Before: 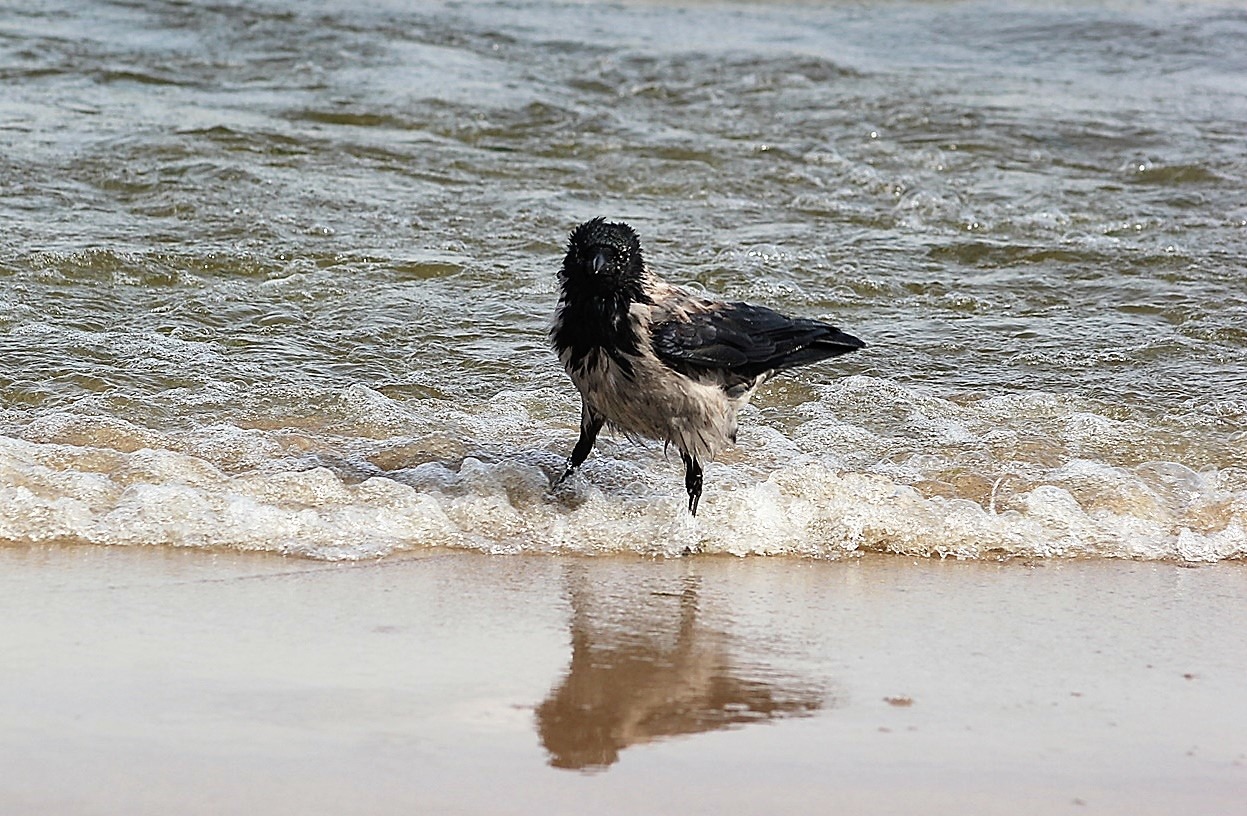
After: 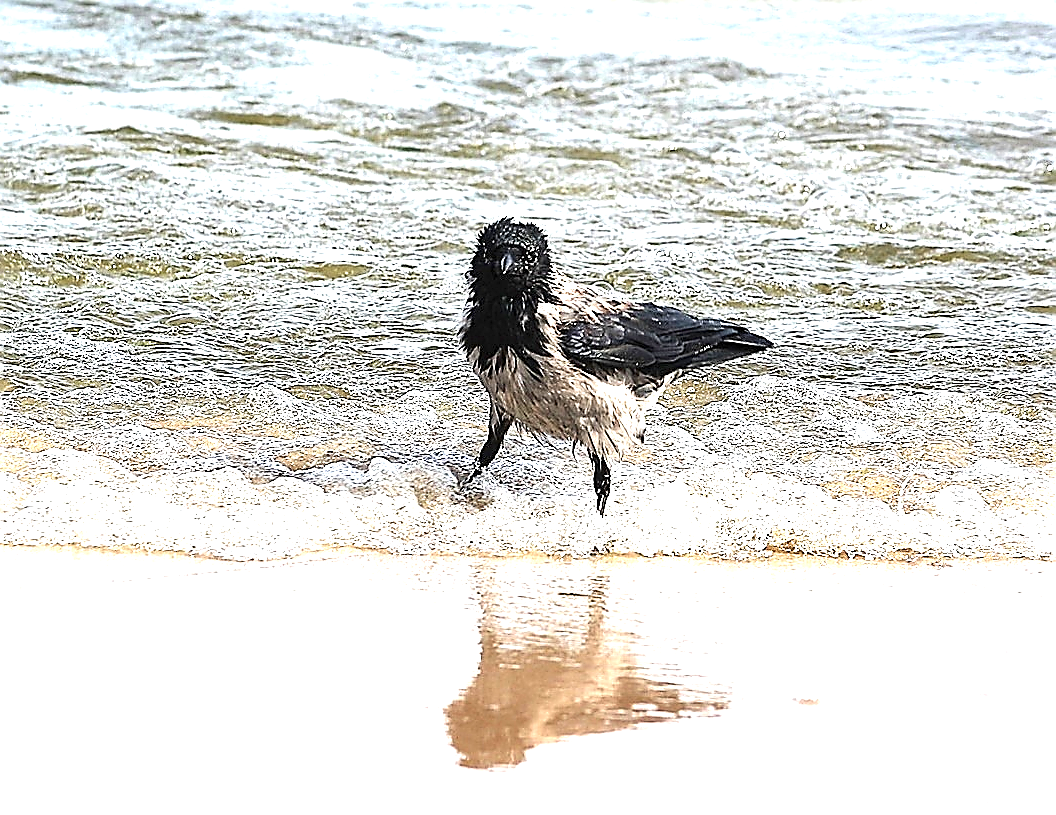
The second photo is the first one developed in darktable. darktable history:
crop: left 7.43%, right 7.827%
exposure: black level correction 0, exposure 1.624 EV, compensate exposure bias true, compensate highlight preservation false
sharpen: radius 1.364, amount 1.249, threshold 0.713
